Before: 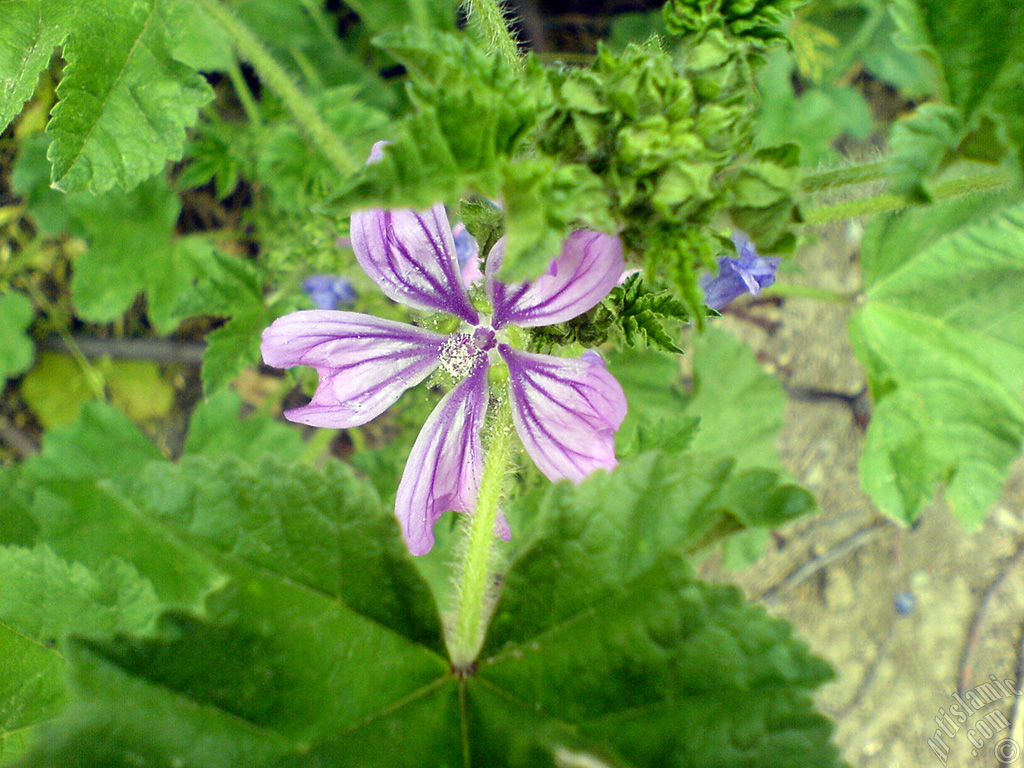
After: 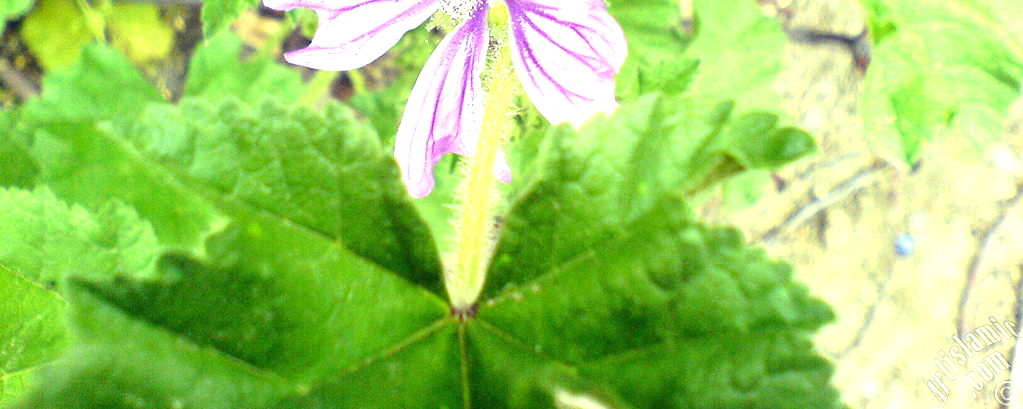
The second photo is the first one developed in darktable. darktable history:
crop and rotate: top 46.628%, right 0.001%
exposure: black level correction 0, exposure 1.2 EV, compensate highlight preservation false
